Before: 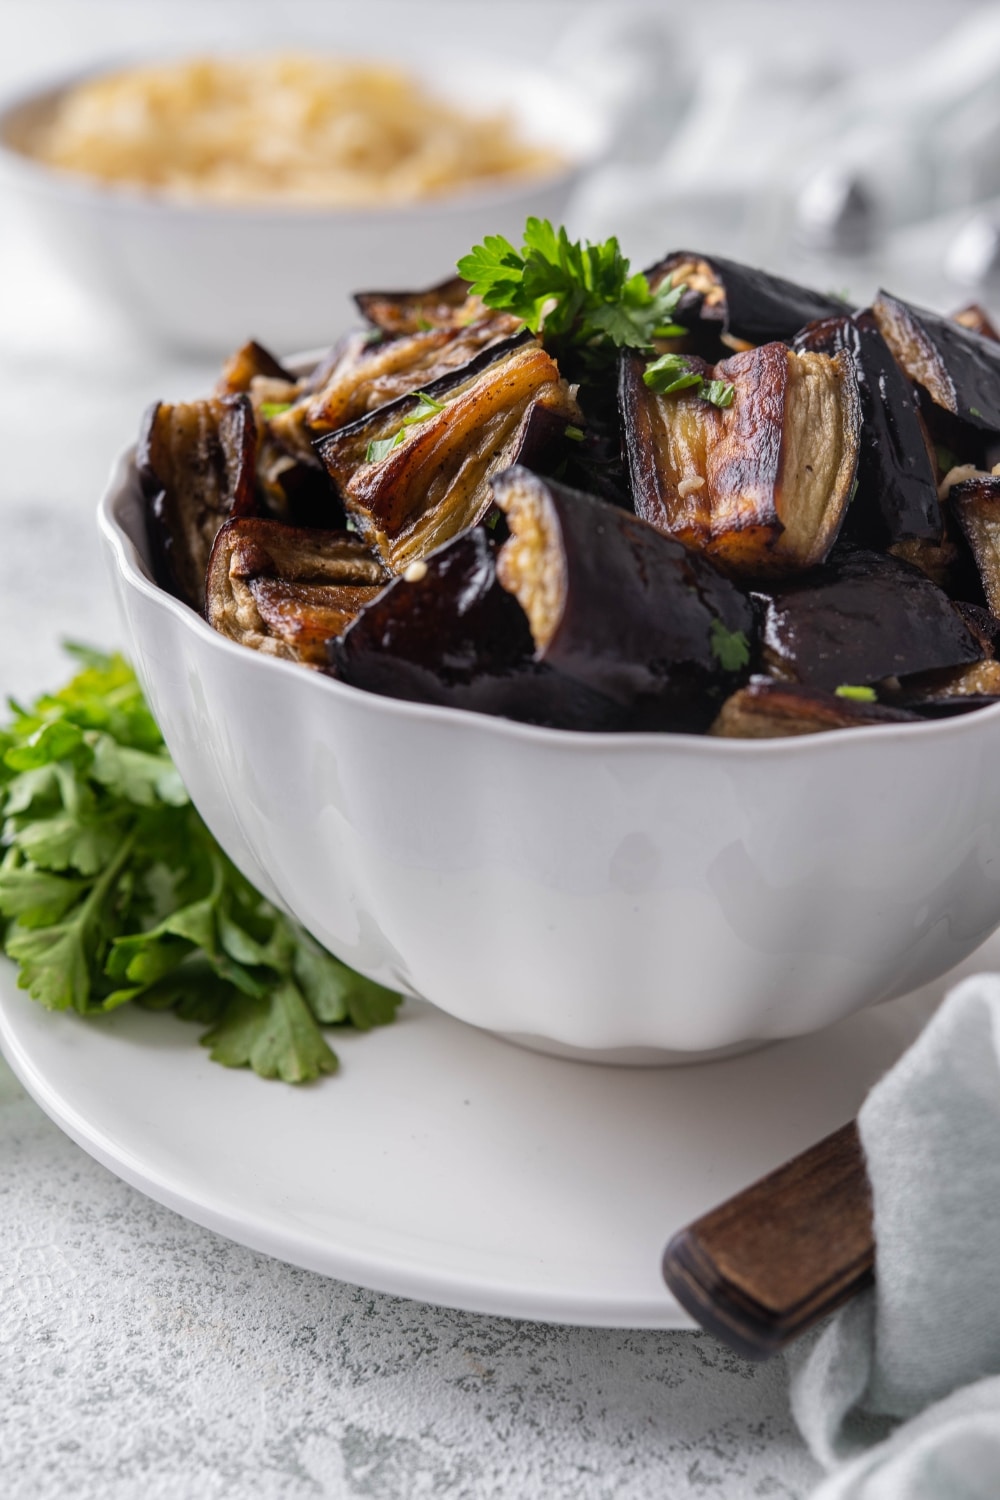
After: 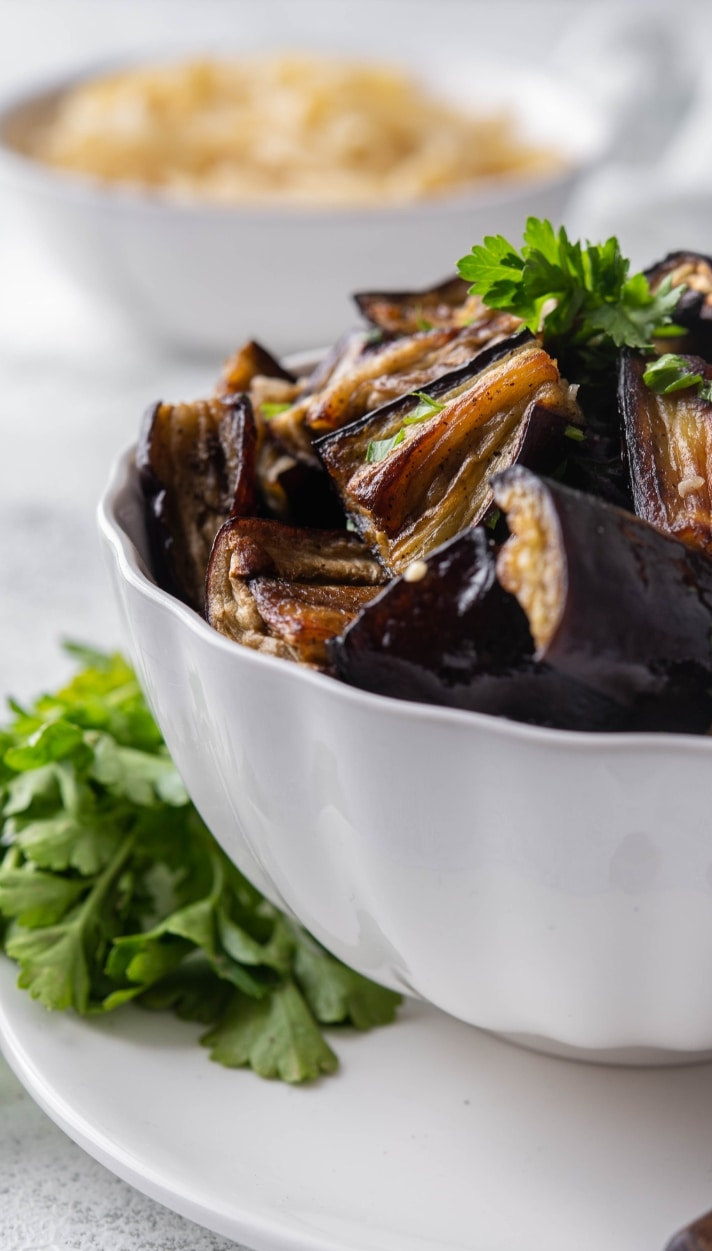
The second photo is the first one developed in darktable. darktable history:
crop: right 28.785%, bottom 16.545%
